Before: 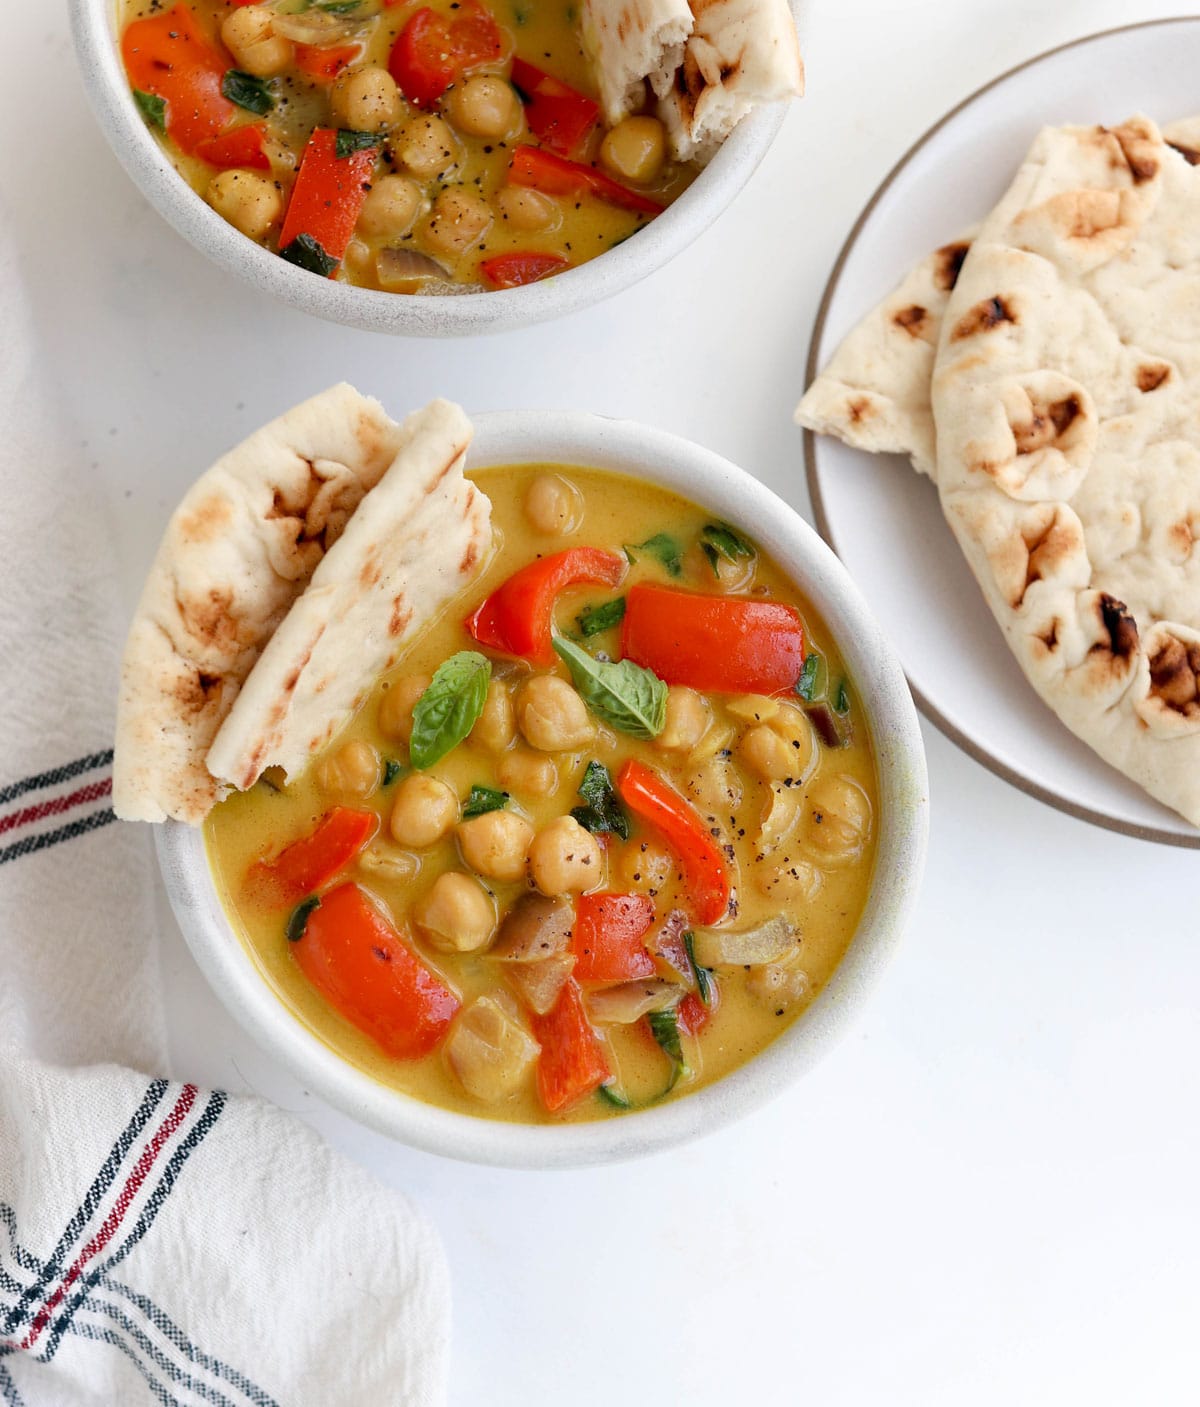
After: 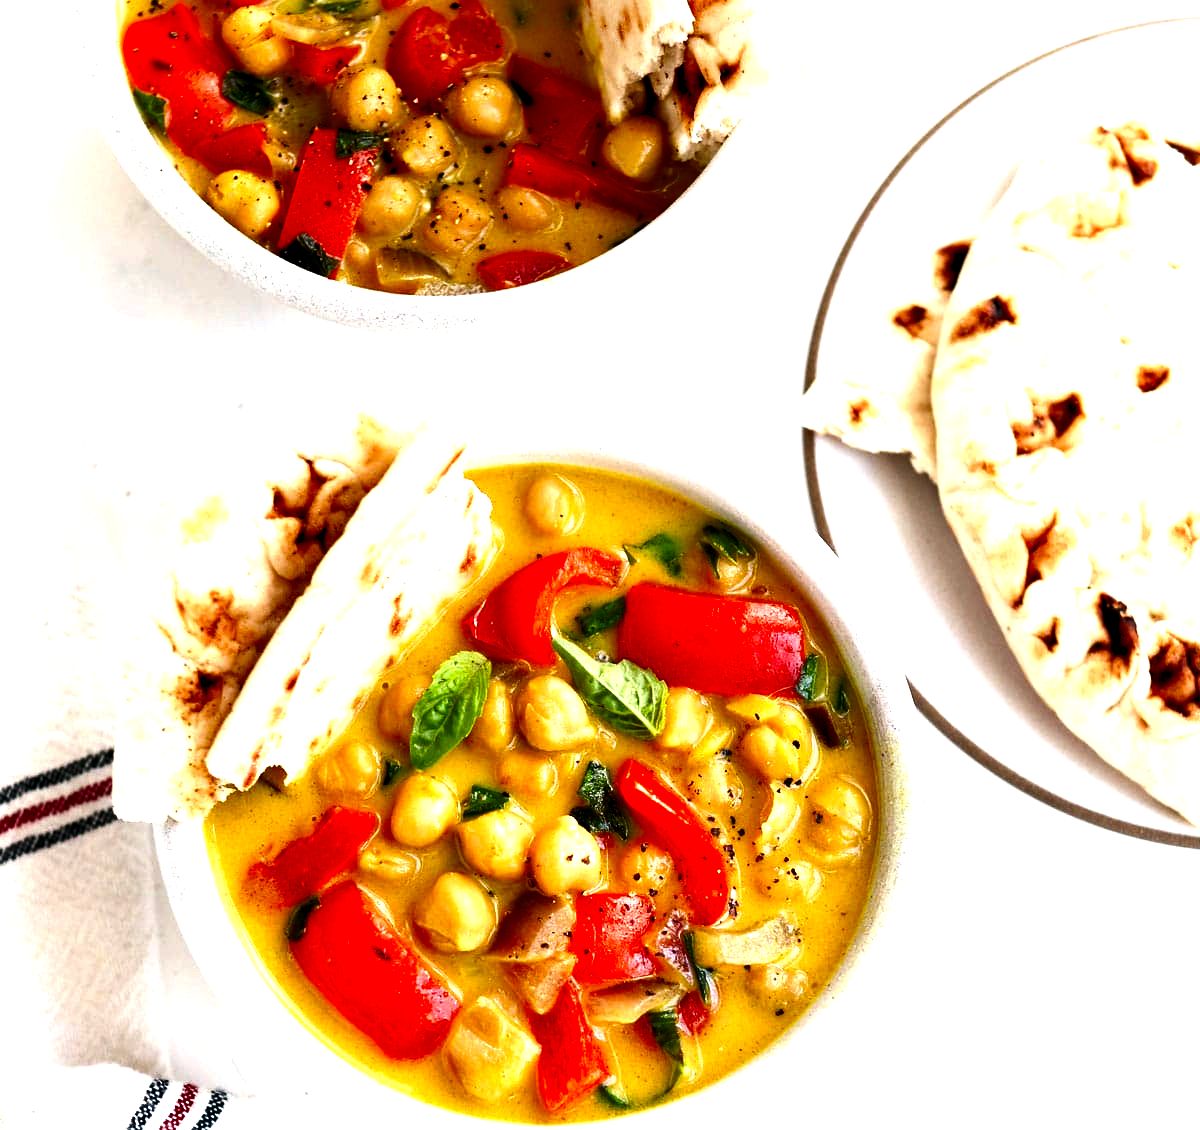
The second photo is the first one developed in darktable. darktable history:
contrast brightness saturation: contrast 0.22, brightness -0.19, saturation 0.24
levels: levels [0.012, 0.367, 0.697]
crop: bottom 19.644%
